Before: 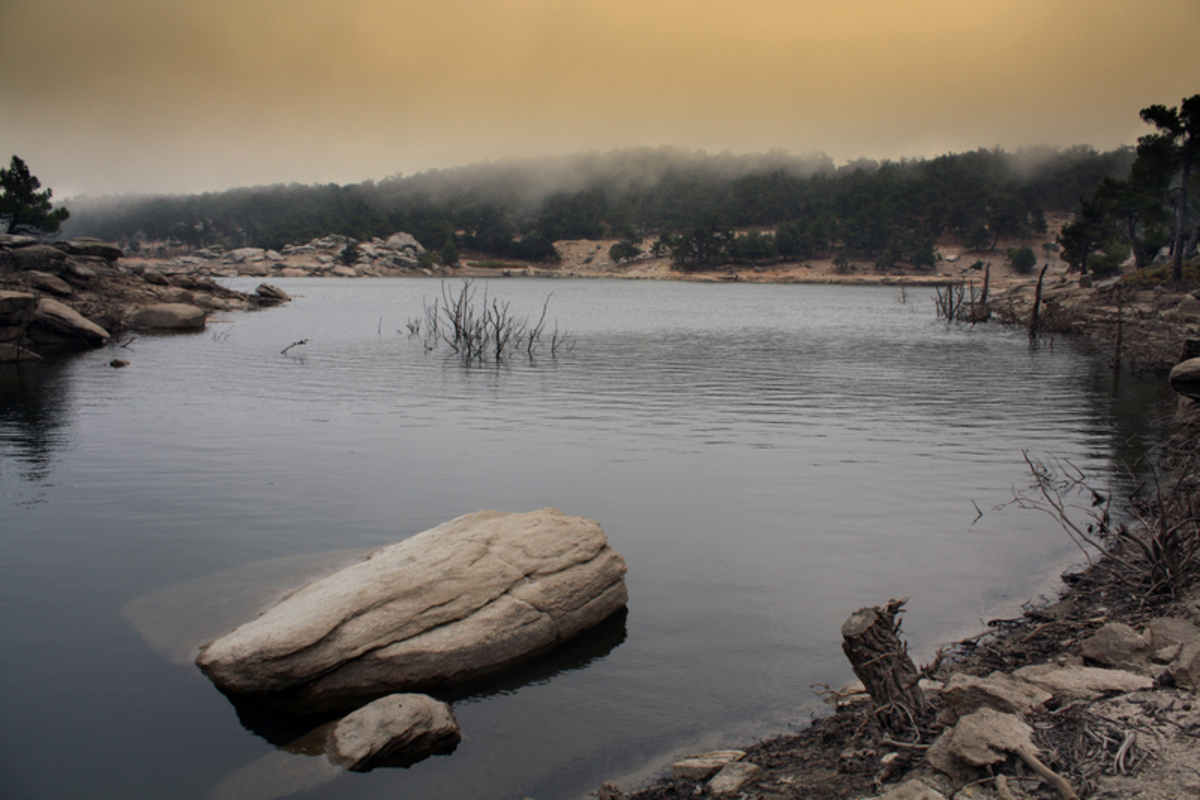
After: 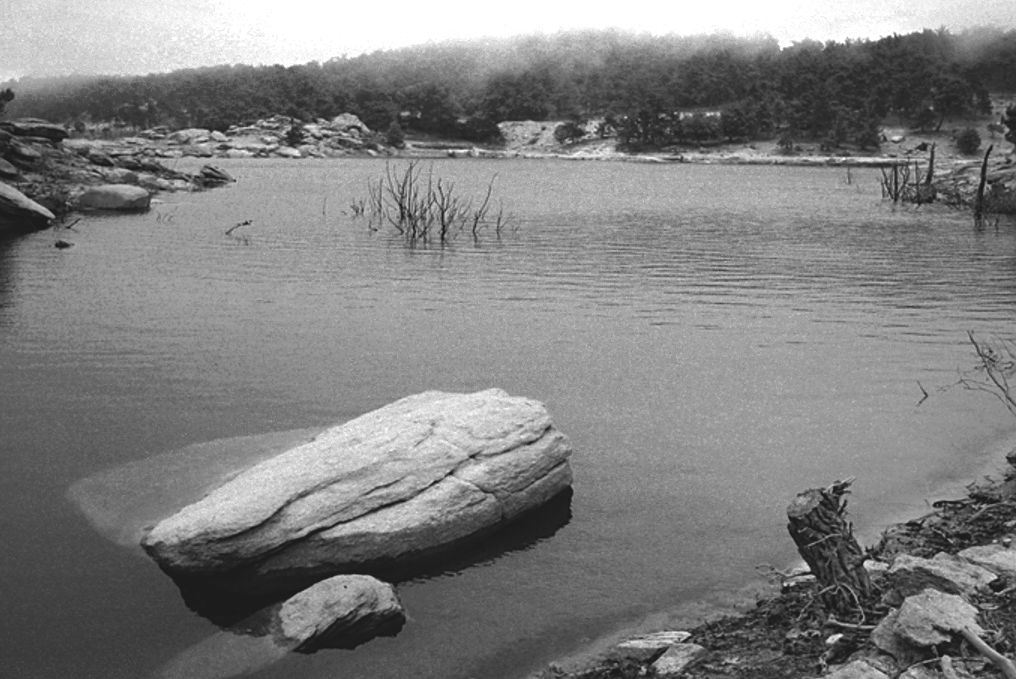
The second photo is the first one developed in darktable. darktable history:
sharpen: on, module defaults
contrast brightness saturation: contrast -0.206, saturation 0.188
color balance rgb: linear chroma grading › global chroma 16.169%, perceptual saturation grading › global saturation 0.722%, global vibrance 20%
tone equalizer: -8 EV -0.4 EV, -7 EV -0.414 EV, -6 EV -0.332 EV, -5 EV -0.191 EV, -3 EV 0.205 EV, -2 EV 0.347 EV, -1 EV 0.395 EV, +0 EV 0.405 EV
velvia: on, module defaults
color zones: curves: ch0 [(0, 0.554) (0.146, 0.662) (0.293, 0.86) (0.503, 0.774) (0.637, 0.106) (0.74, 0.072) (0.866, 0.488) (0.998, 0.569)]; ch1 [(0, 0) (0.143, 0) (0.286, 0) (0.429, 0) (0.571, 0) (0.714, 0) (0.857, 0)]
crop and rotate: left 4.641%, top 15.108%, right 10.672%
